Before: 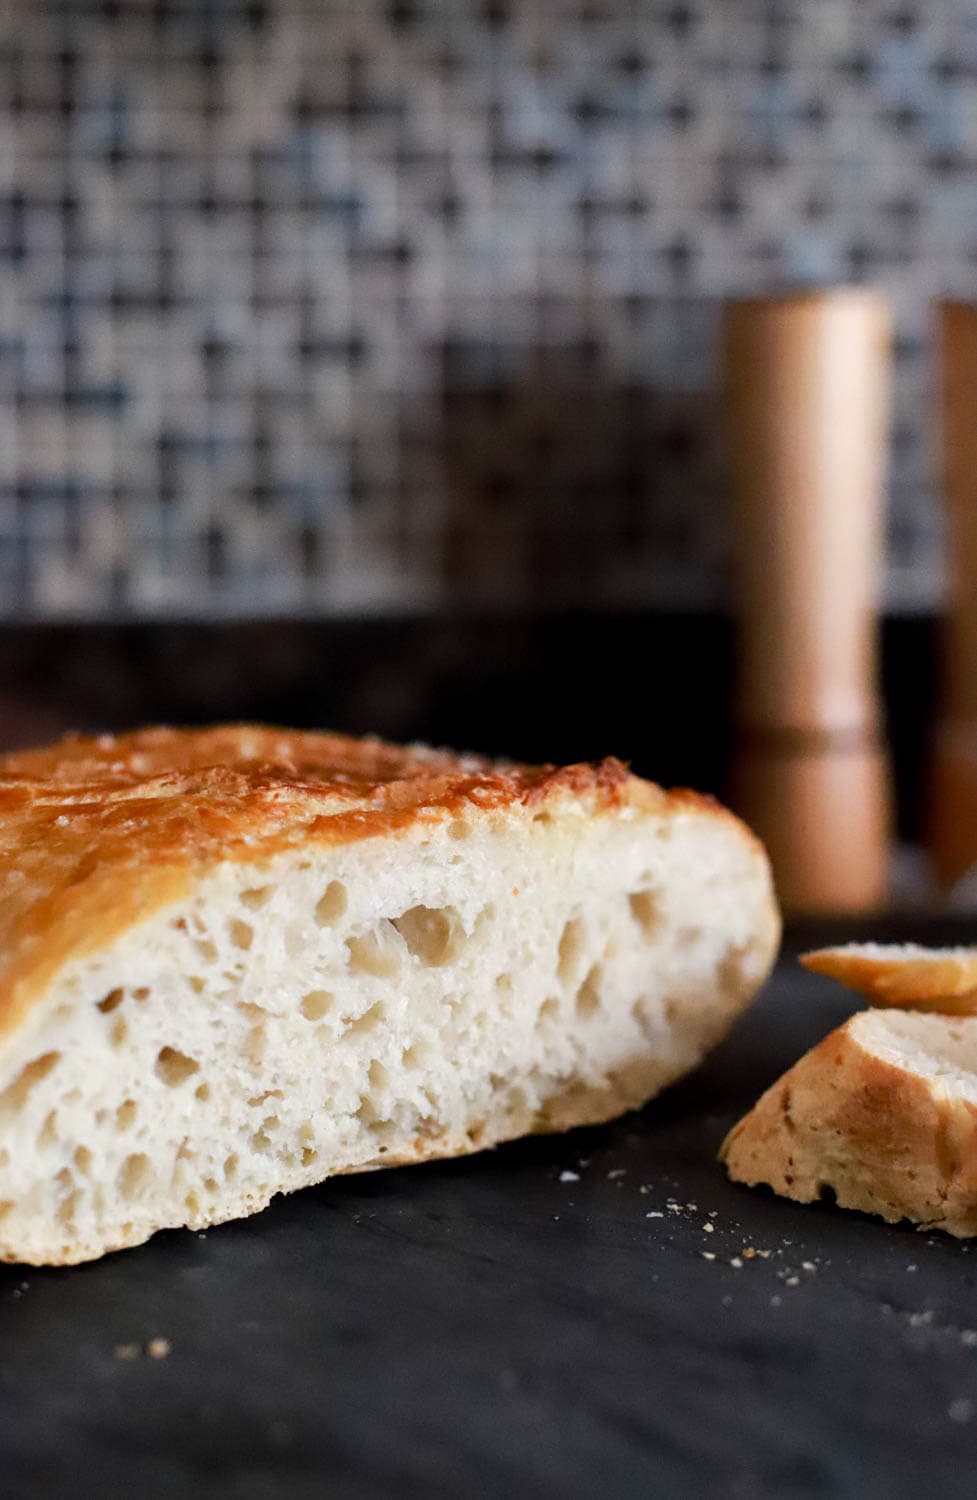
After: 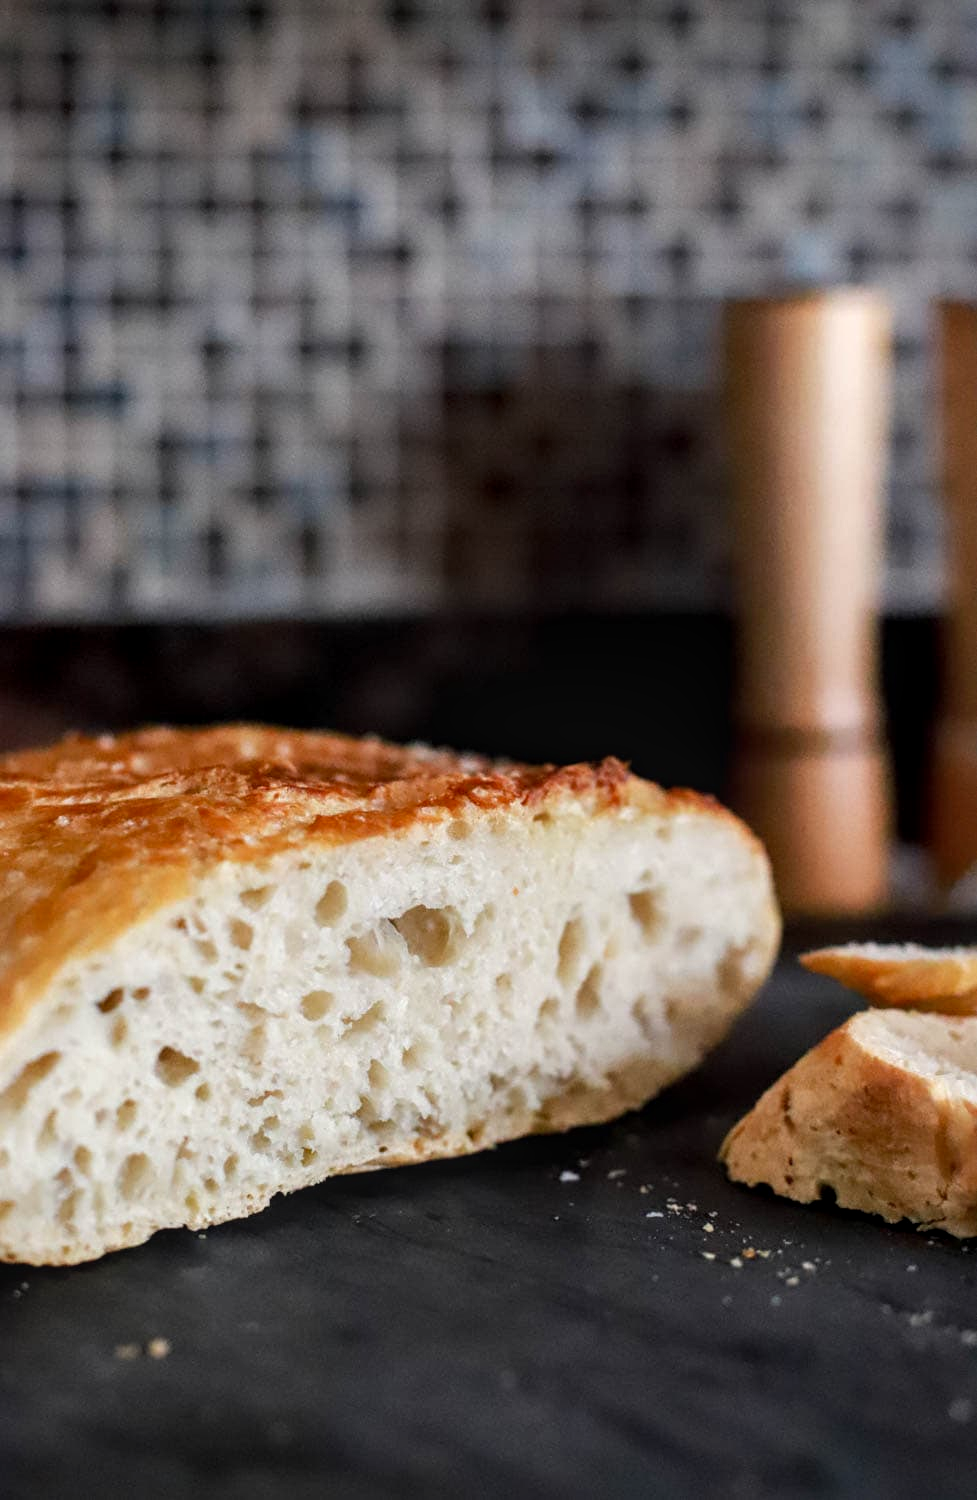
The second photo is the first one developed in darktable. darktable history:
local contrast: on, module defaults
vignetting: saturation 0, unbound false
exposure: compensate highlight preservation false
